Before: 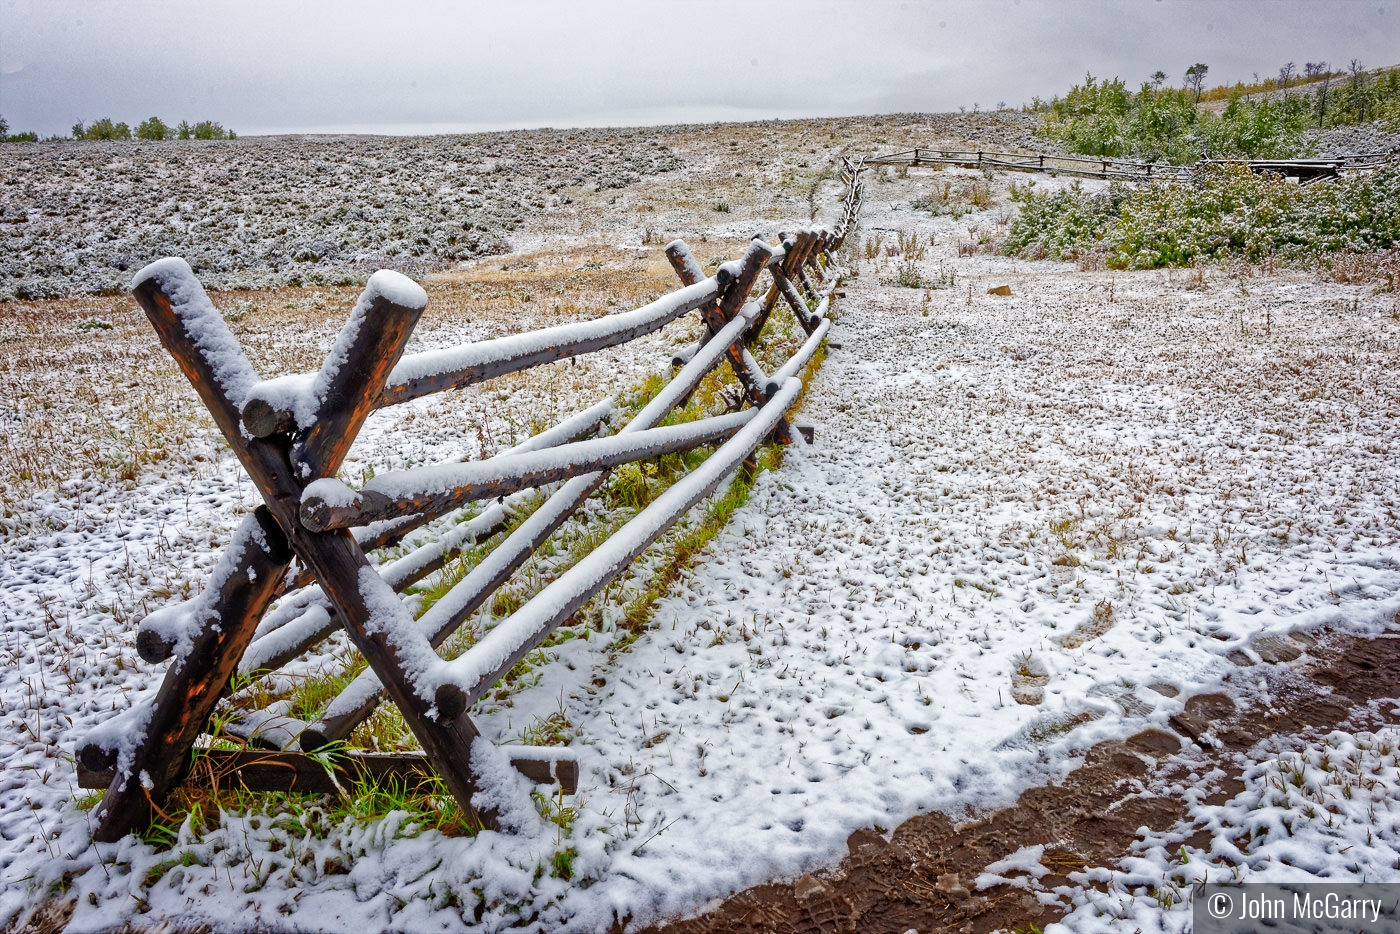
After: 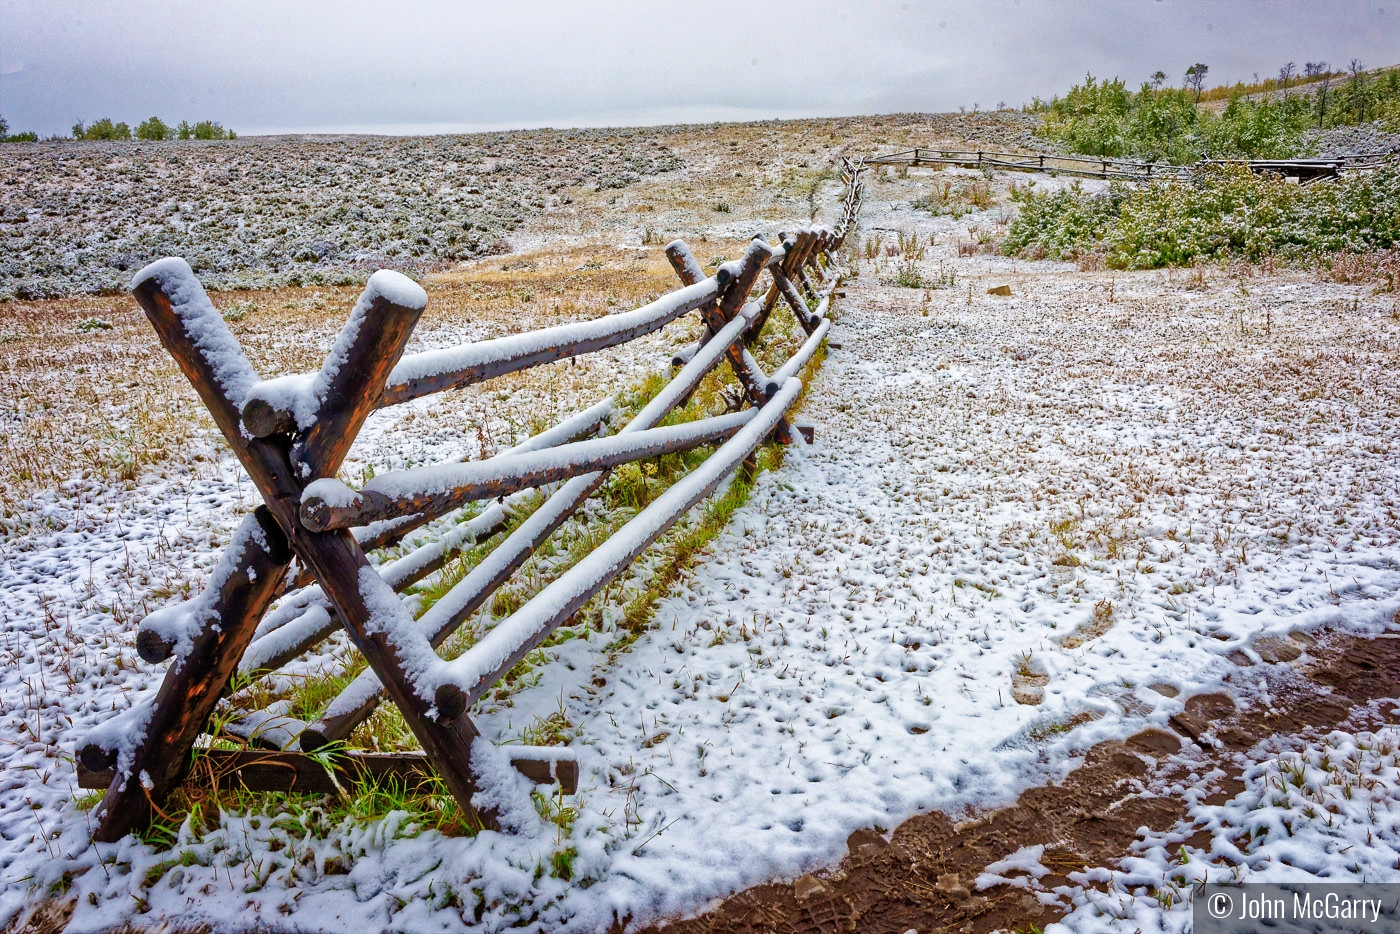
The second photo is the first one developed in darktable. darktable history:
velvia: strength 44.93%
